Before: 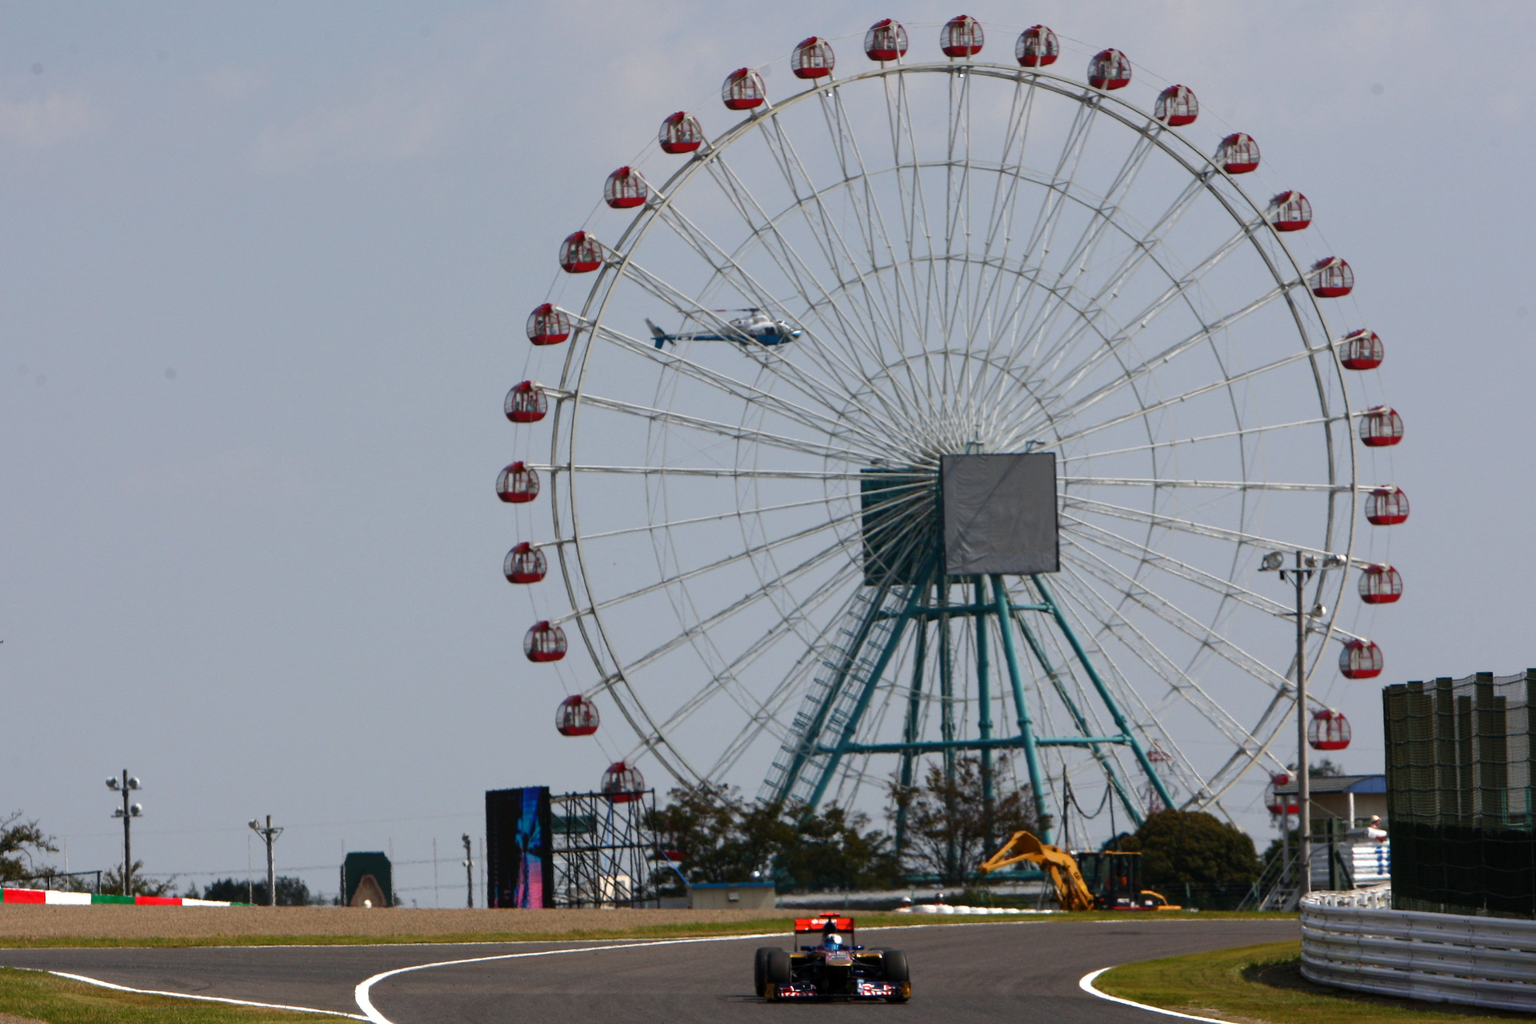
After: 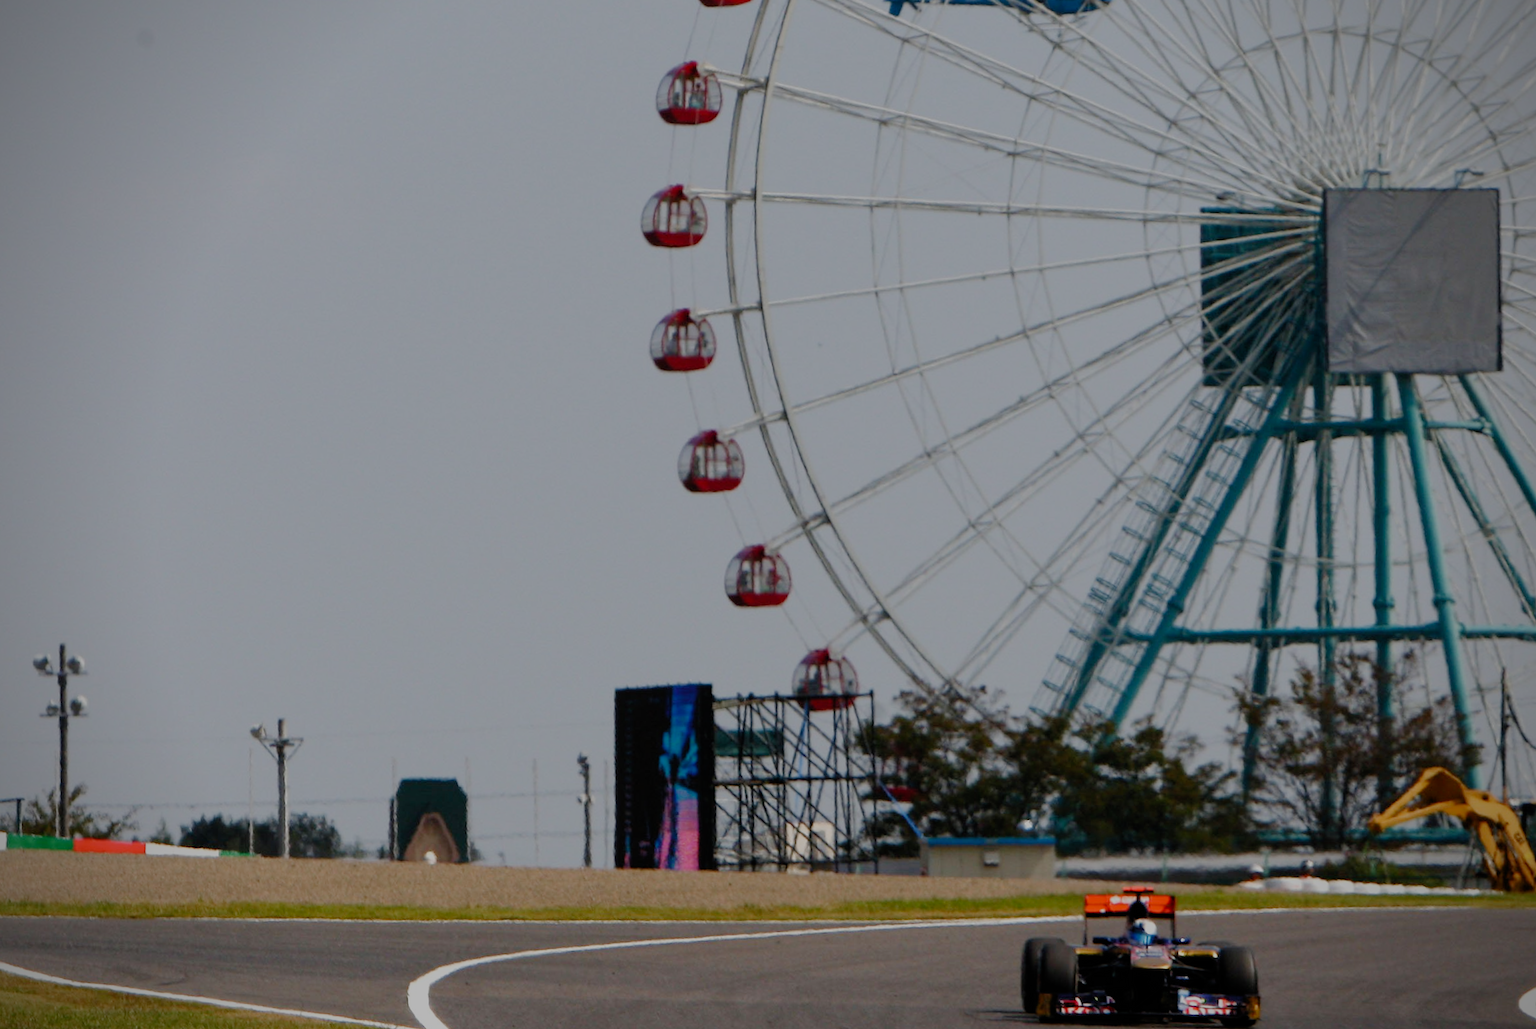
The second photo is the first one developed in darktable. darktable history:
vignetting: brightness -0.587, saturation -0.107
crop and rotate: angle -1.23°, left 3.699%, top 32.303%, right 29.01%
filmic rgb: black relative exposure -7.98 EV, white relative exposure 8.01 EV, hardness 2.46, latitude 10.23%, contrast 0.714, highlights saturation mix 9.69%, shadows ↔ highlights balance 2.06%, preserve chrominance no, color science v4 (2020)
